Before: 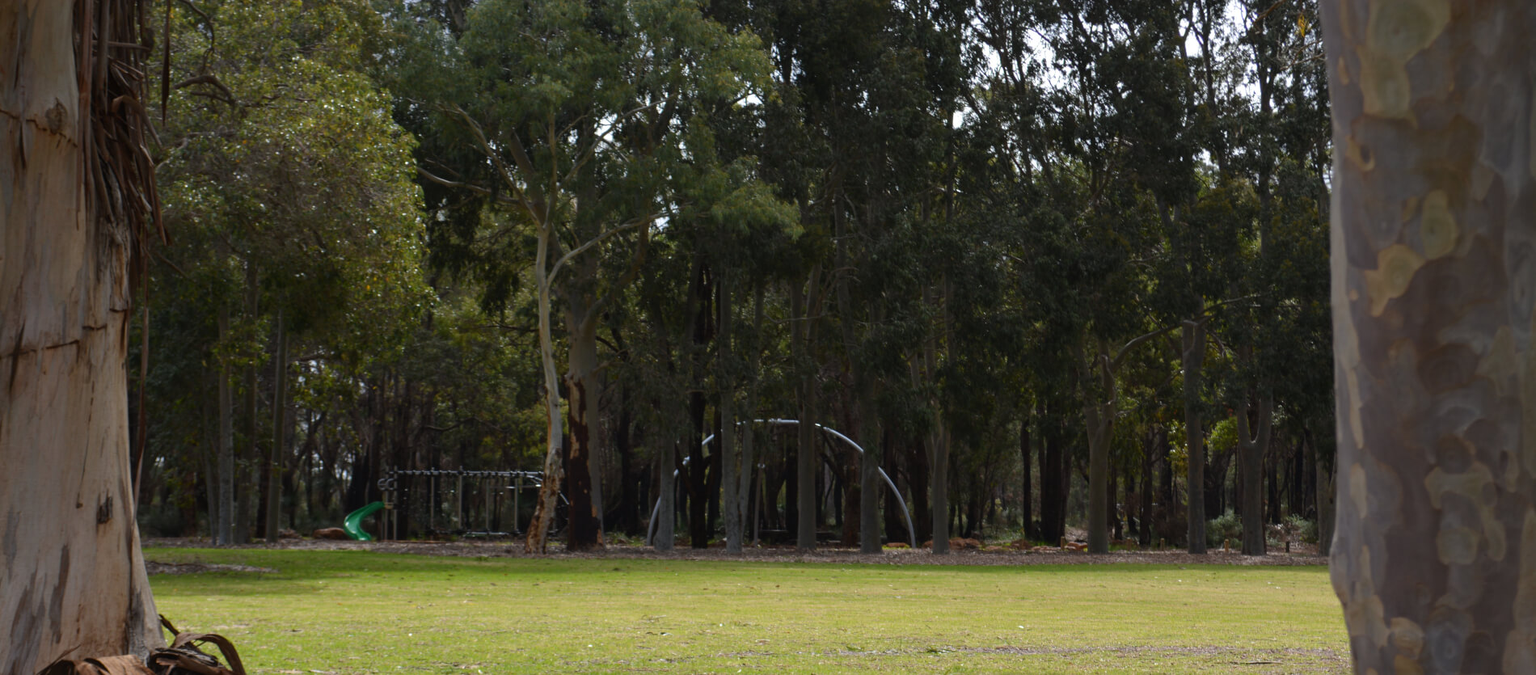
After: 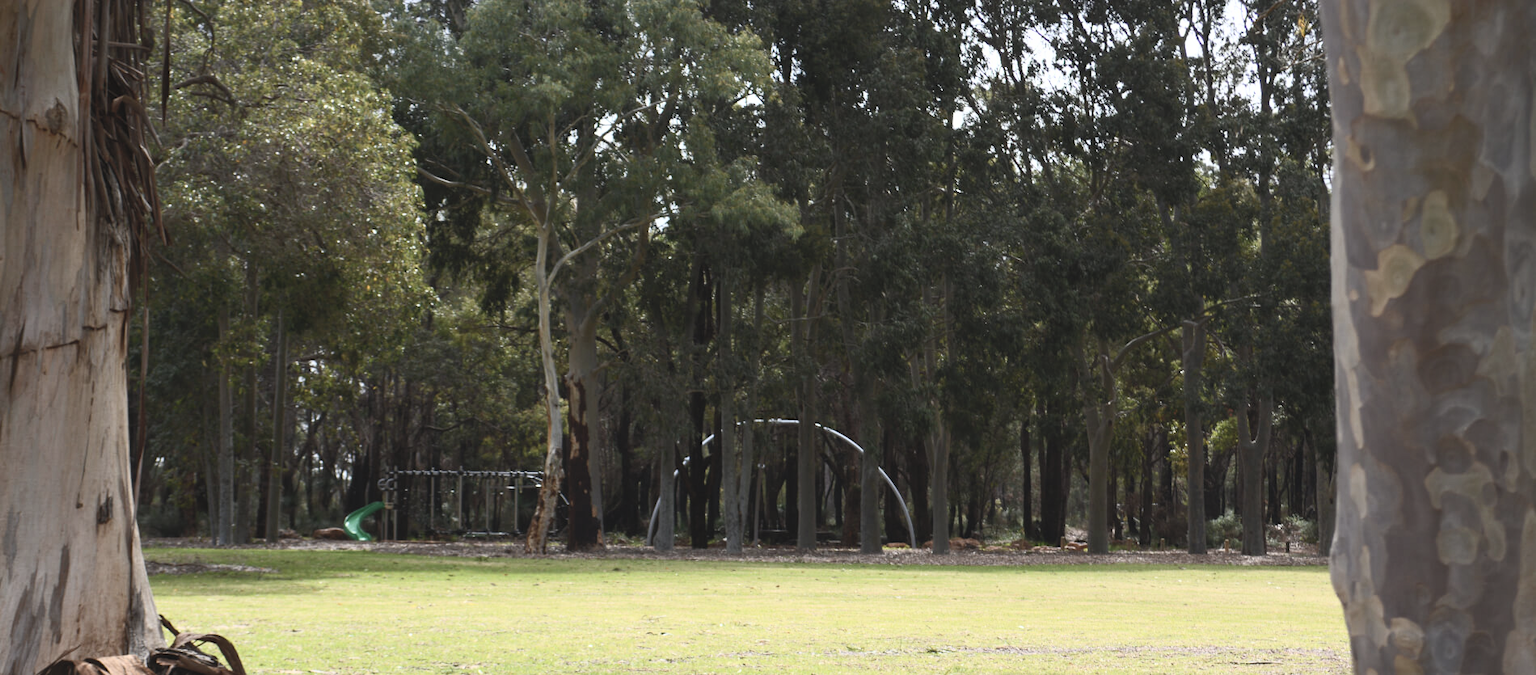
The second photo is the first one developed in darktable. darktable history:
exposure: exposure -0.055 EV, compensate exposure bias true, compensate highlight preservation false
contrast brightness saturation: contrast 0.42, brightness 0.553, saturation -0.202
